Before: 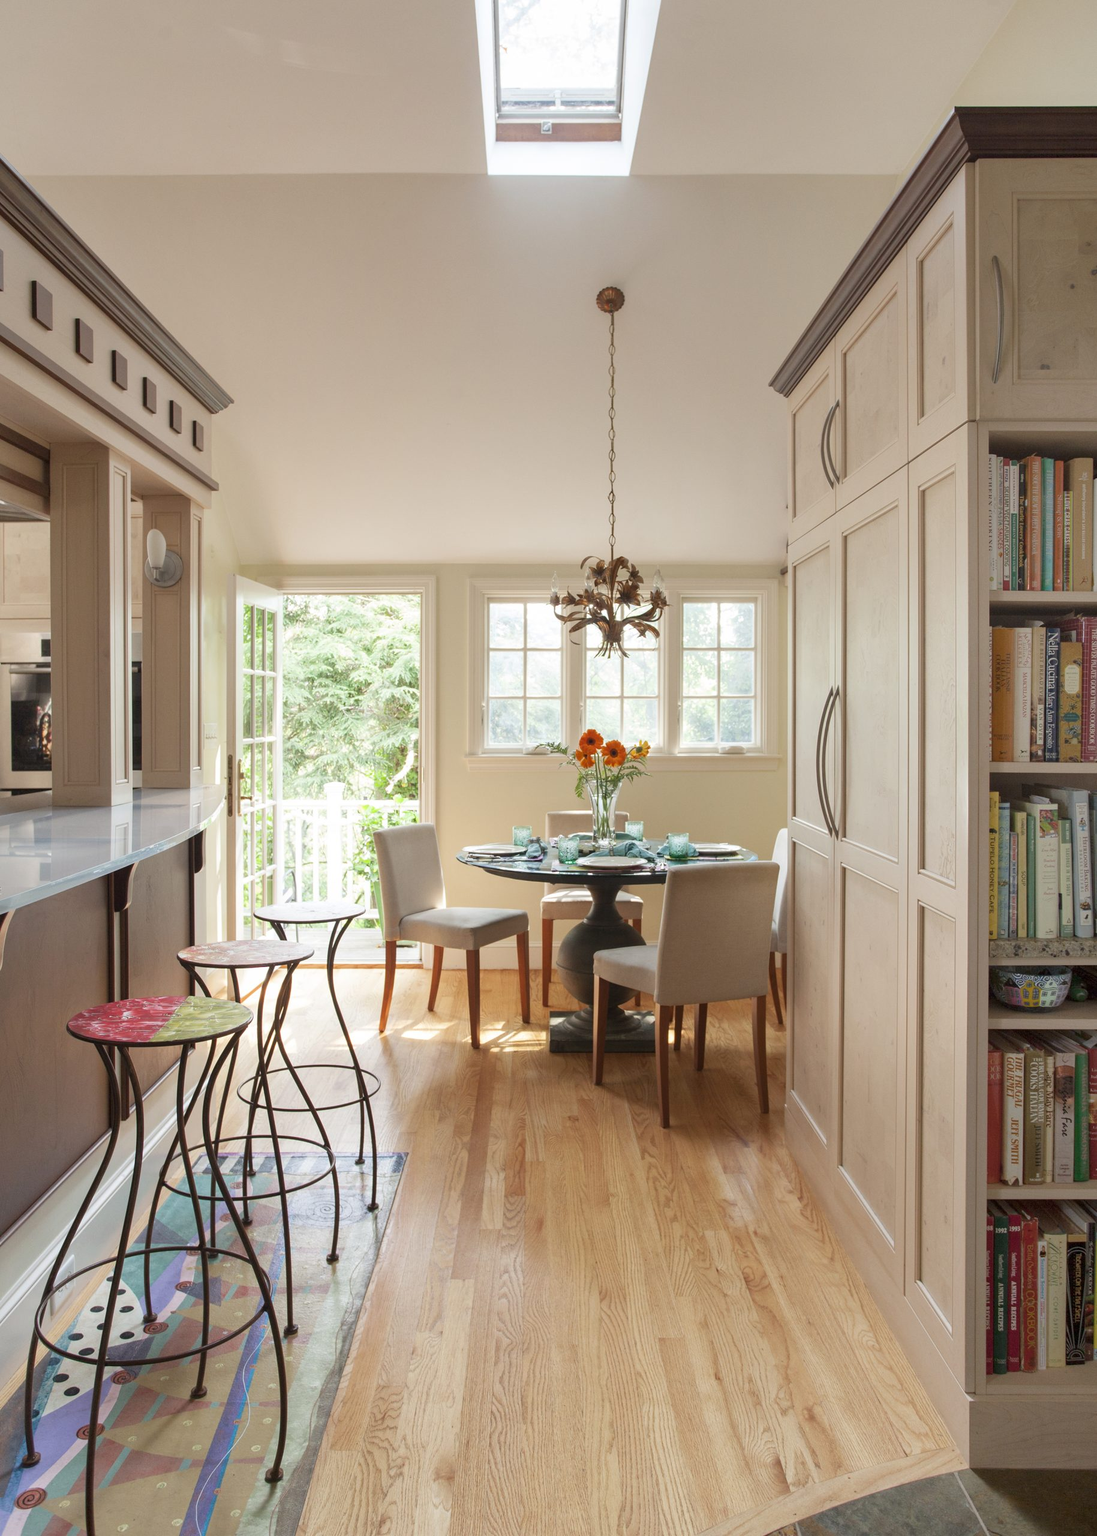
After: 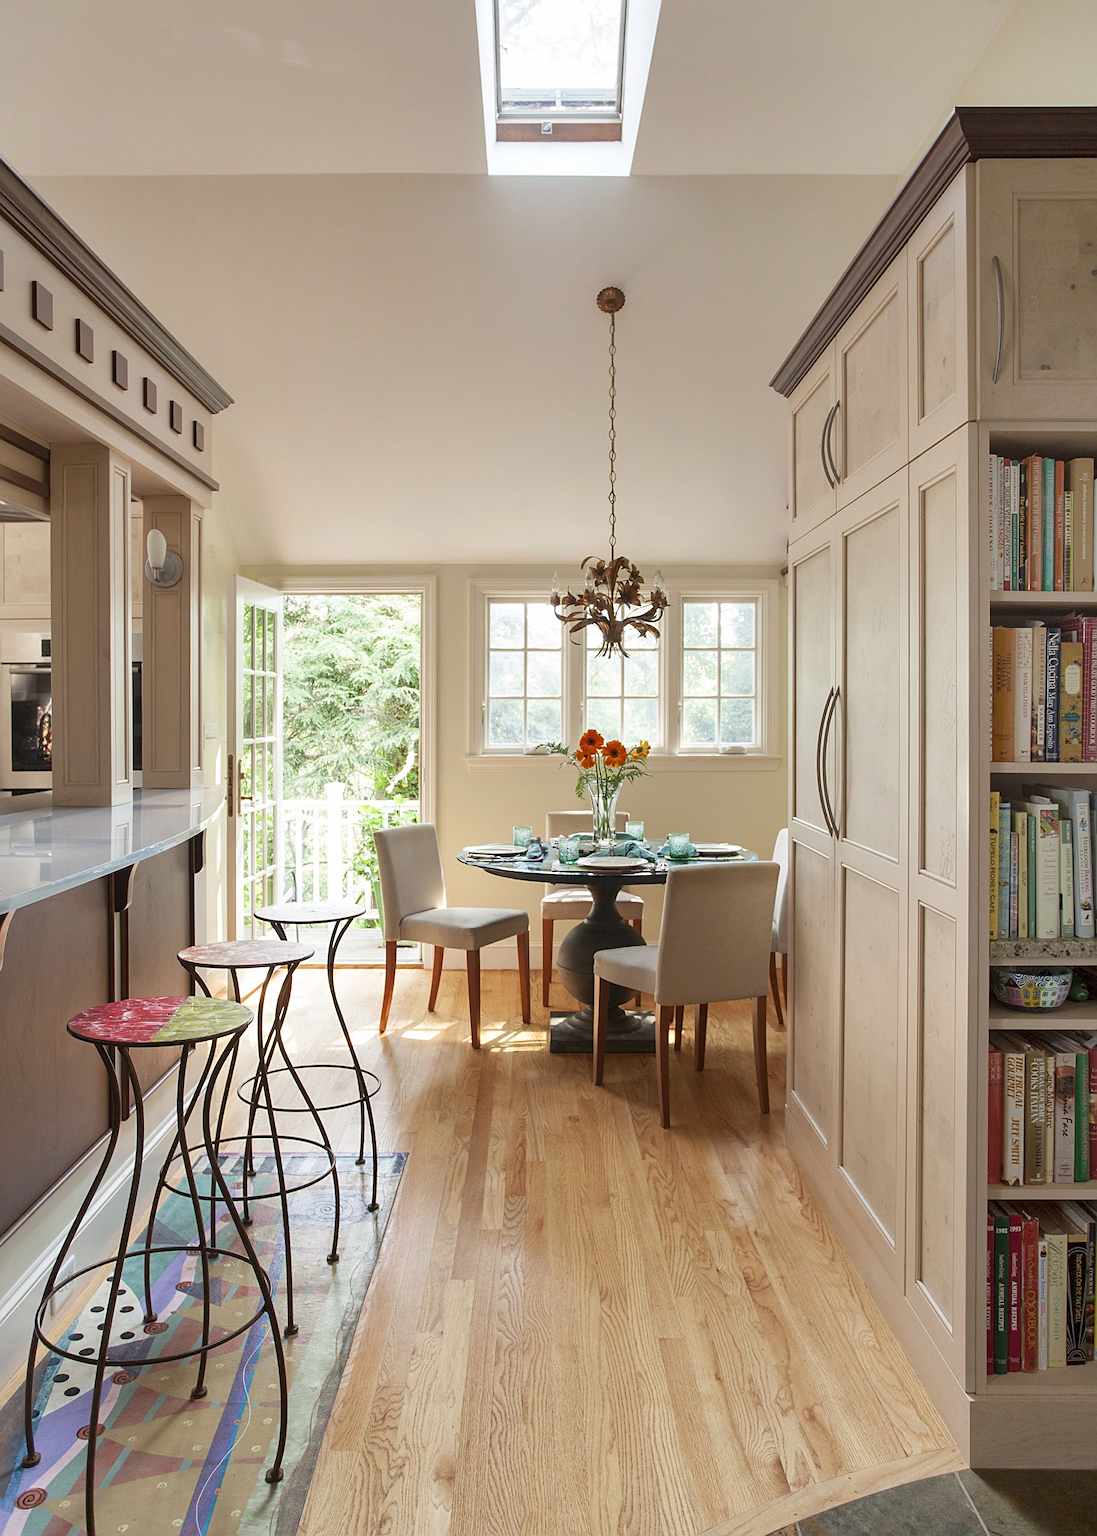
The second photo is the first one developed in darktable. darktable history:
contrast brightness saturation: contrast 0.083, saturation 0.024
shadows and highlights: radius 127.06, shadows 30.34, highlights -30.83, low approximation 0.01, soften with gaussian
sharpen: on, module defaults
